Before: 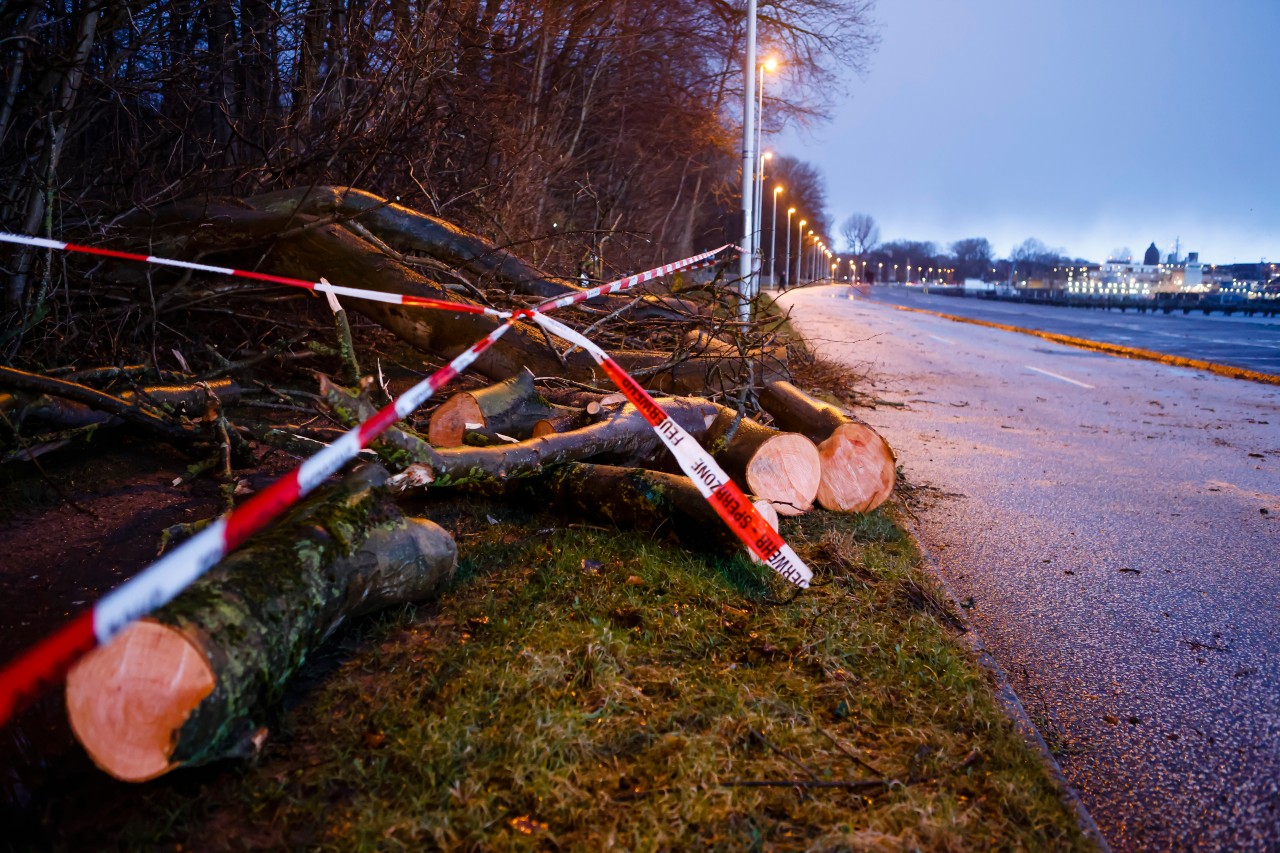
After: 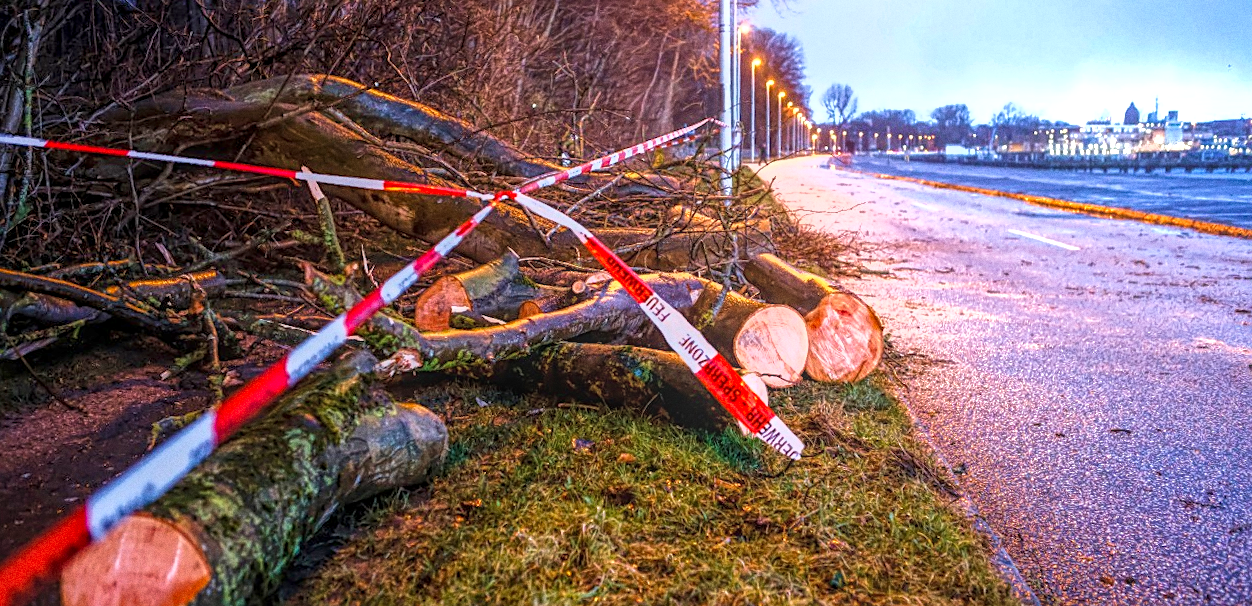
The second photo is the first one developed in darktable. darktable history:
exposure: black level correction 0, exposure 1.1 EV, compensate exposure bias true, compensate highlight preservation false
local contrast: highlights 20%, shadows 30%, detail 200%, midtone range 0.2
sharpen: on, module defaults
velvia: strength 21.76%
grain: coarseness 0.09 ISO
shadows and highlights: shadows 35, highlights -35, soften with gaussian
rotate and perspective: rotation -2°, crop left 0.022, crop right 0.978, crop top 0.049, crop bottom 0.951
crop and rotate: top 12.5%, bottom 12.5%
